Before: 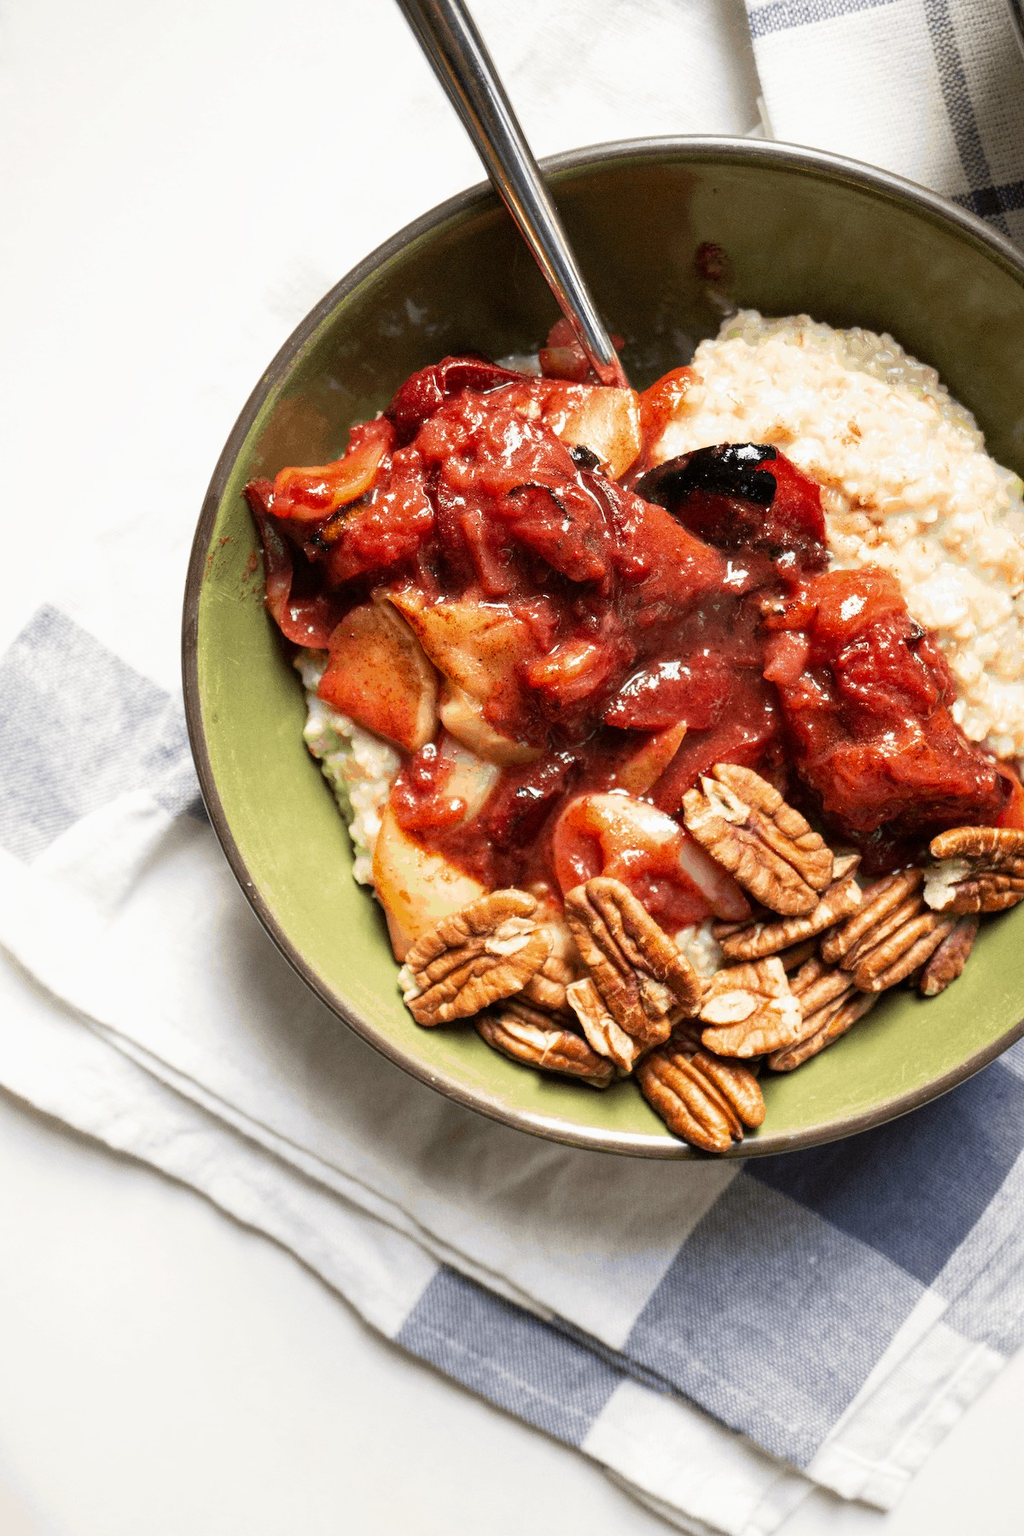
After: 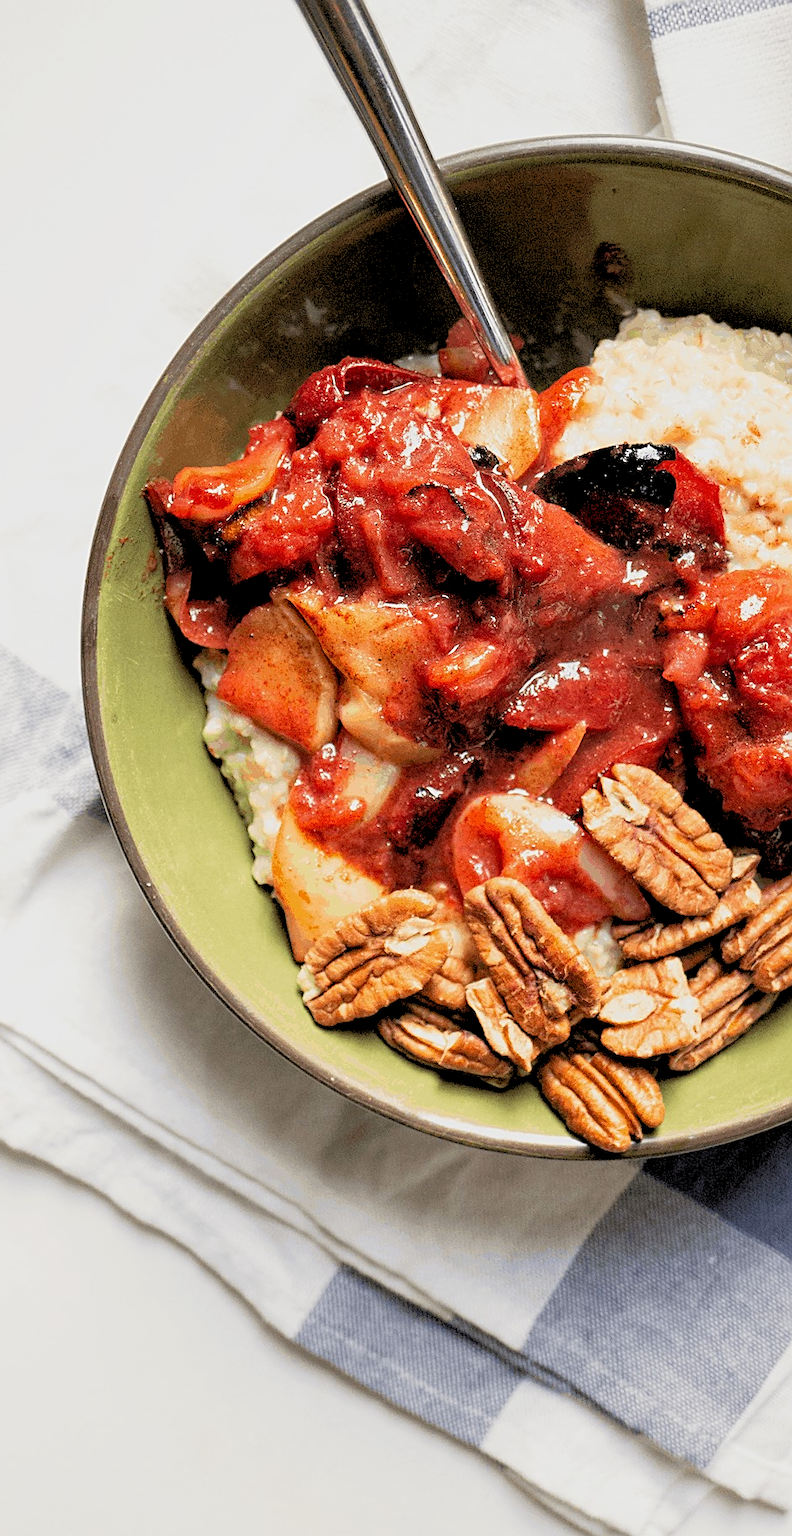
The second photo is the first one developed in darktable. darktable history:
sharpen: on, module defaults
rgb levels: preserve colors sum RGB, levels [[0.038, 0.433, 0.934], [0, 0.5, 1], [0, 0.5, 1]]
white balance: red 1, blue 1
crop: left 9.88%, right 12.664%
